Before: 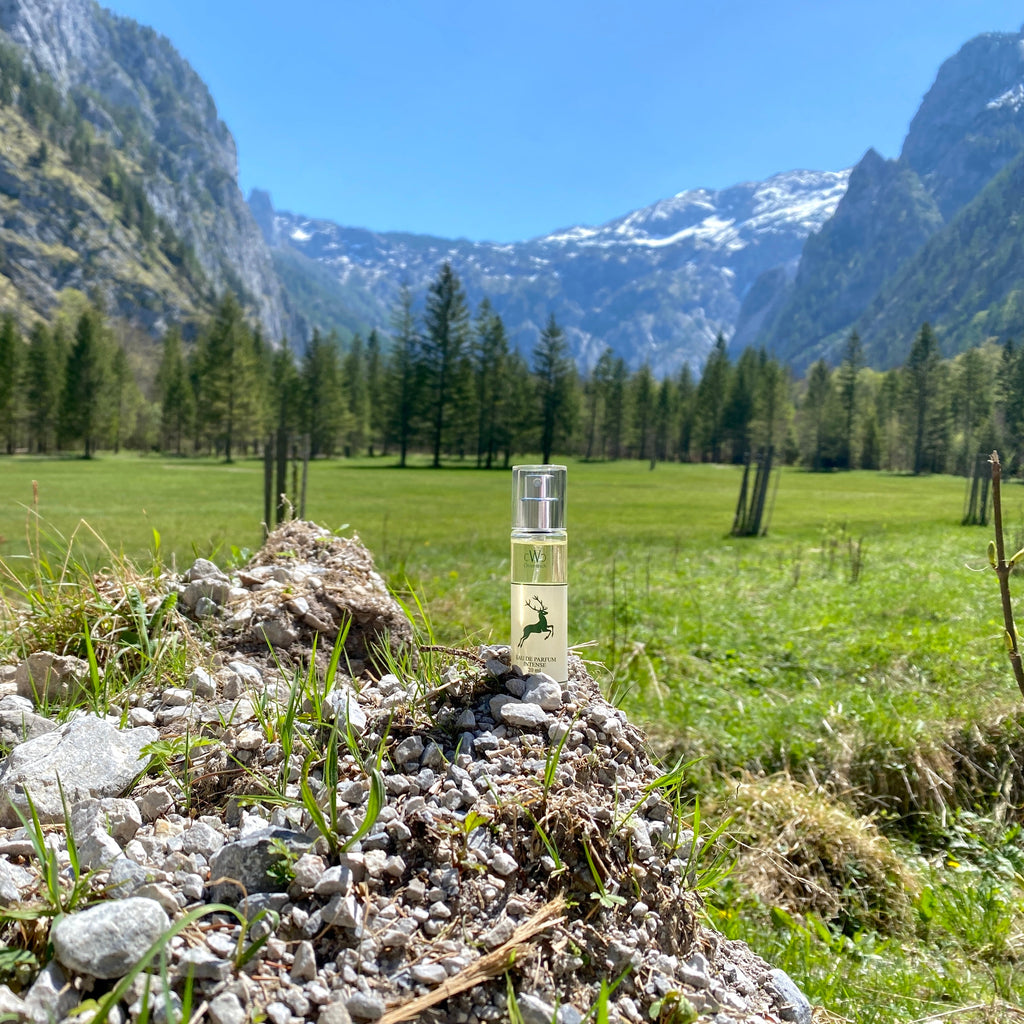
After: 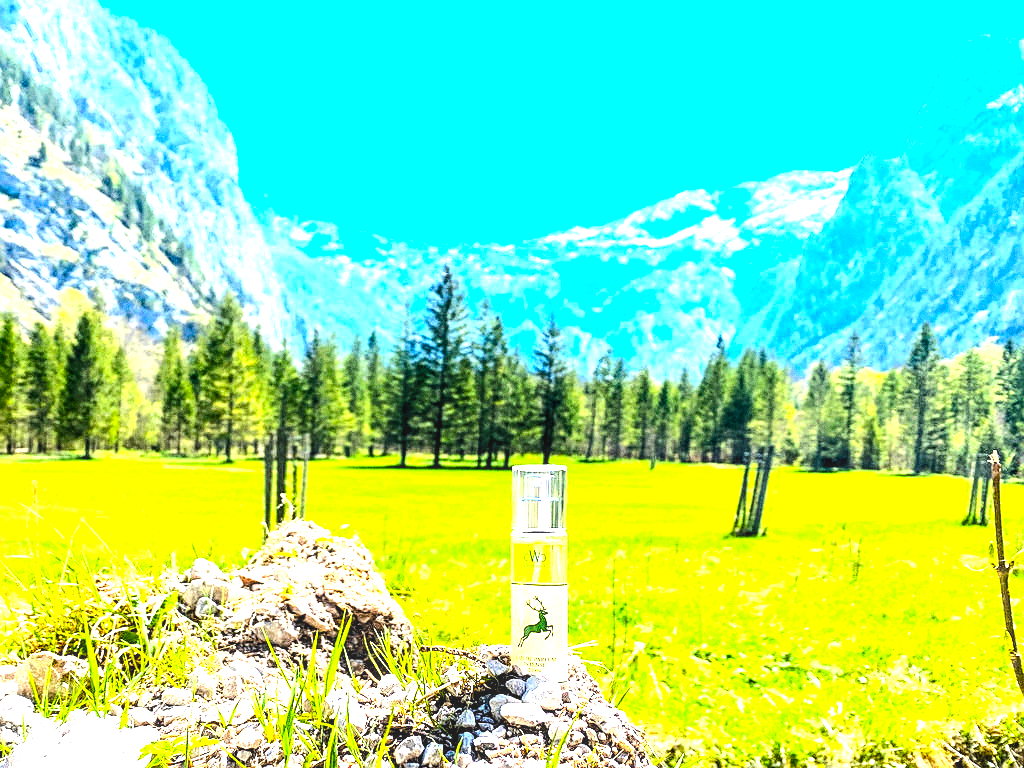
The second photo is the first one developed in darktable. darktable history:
sharpen: on, module defaults
crop: bottom 24.988%
levels: levels [0.129, 0.519, 0.867]
local contrast: on, module defaults
grain: coarseness 0.09 ISO
color balance rgb: perceptual saturation grading › global saturation 25%, perceptual brilliance grading › mid-tones 10%, perceptual brilliance grading › shadows 15%, global vibrance 20%
contrast brightness saturation: contrast 0.23, brightness 0.1, saturation 0.29
exposure: black level correction 0, exposure 1.45 EV, compensate exposure bias true, compensate highlight preservation false
